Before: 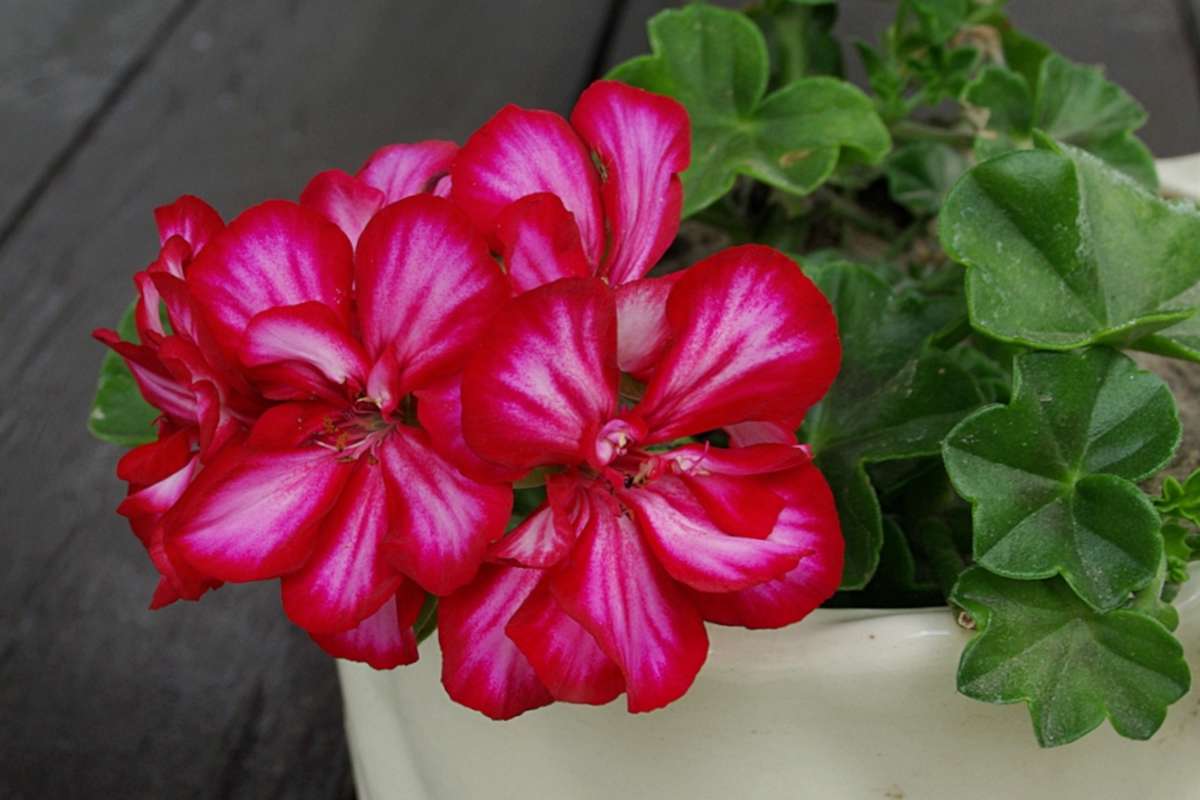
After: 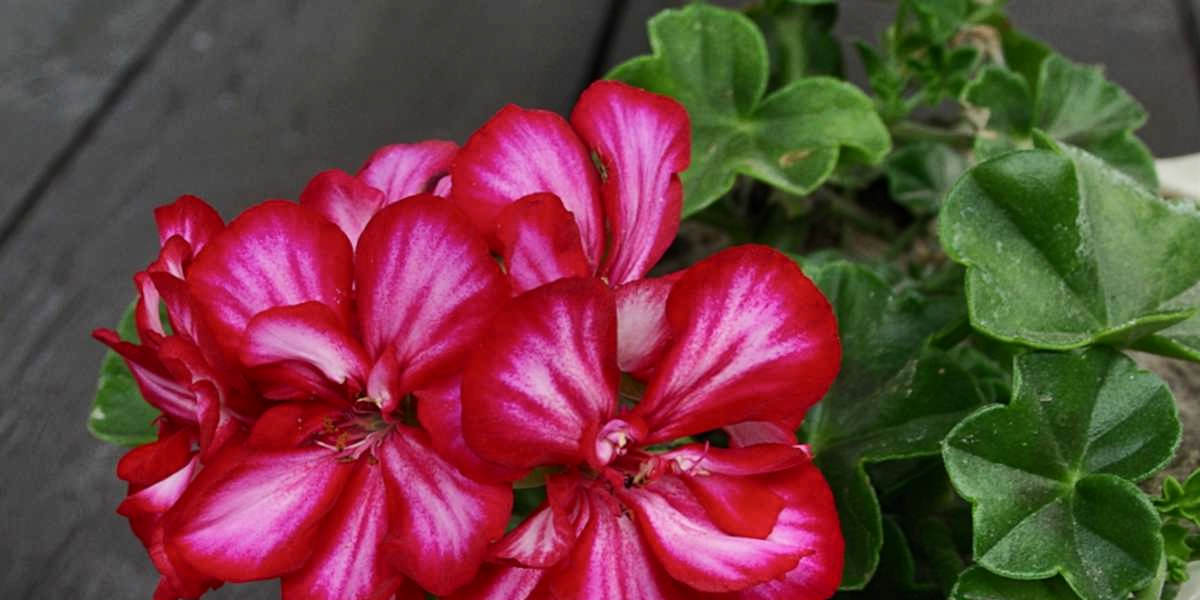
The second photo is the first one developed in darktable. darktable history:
exposure: exposure -0.276 EV, compensate highlight preservation false
crop: bottom 24.992%
contrast brightness saturation: contrast 0.239, brightness 0.088
shadows and highlights: low approximation 0.01, soften with gaussian
